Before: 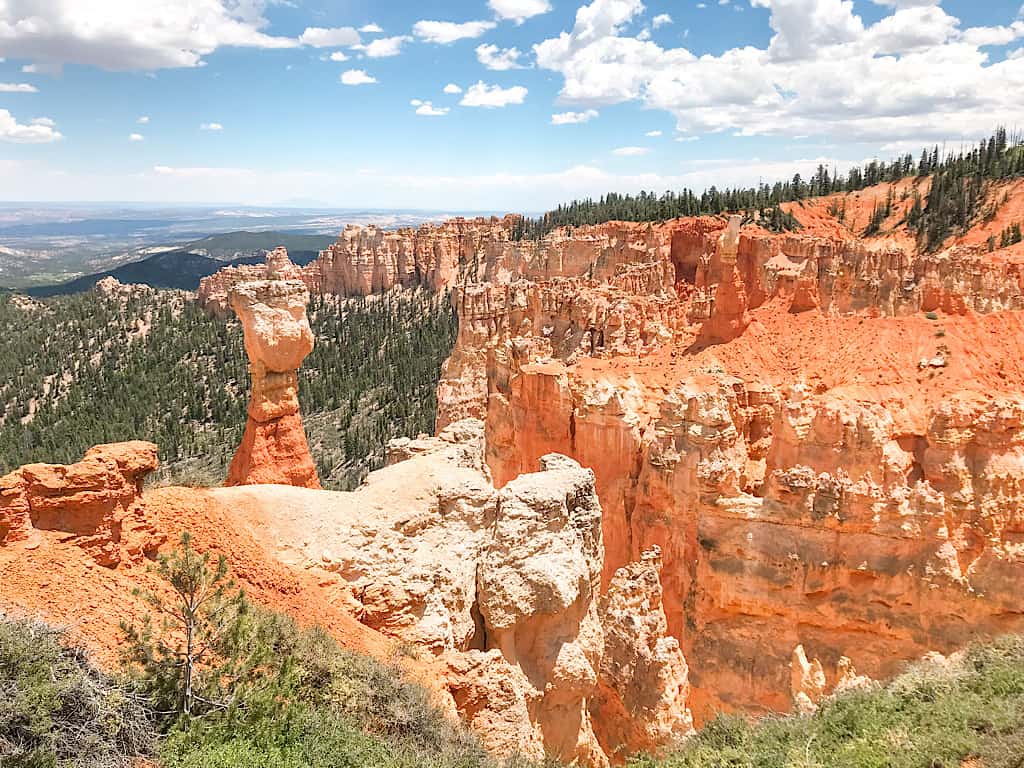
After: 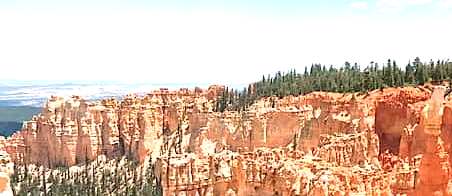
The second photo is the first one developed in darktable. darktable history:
exposure: exposure 0.602 EV, compensate exposure bias true, compensate highlight preservation false
crop: left 28.968%, top 16.868%, right 26.844%, bottom 57.588%
velvia: on, module defaults
